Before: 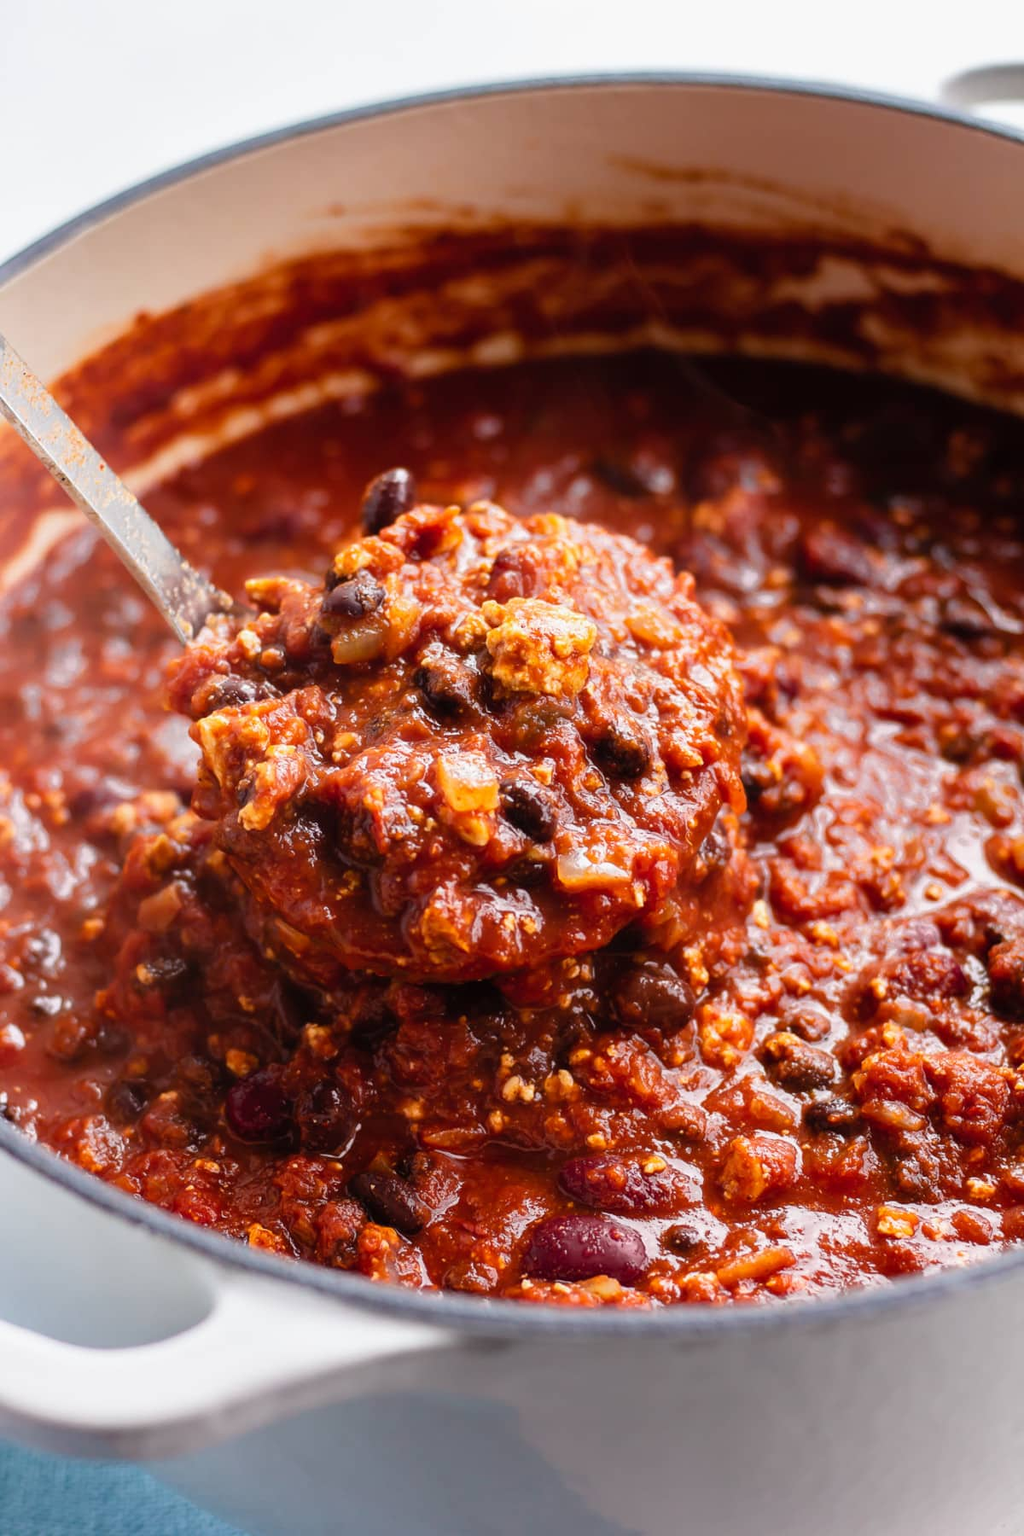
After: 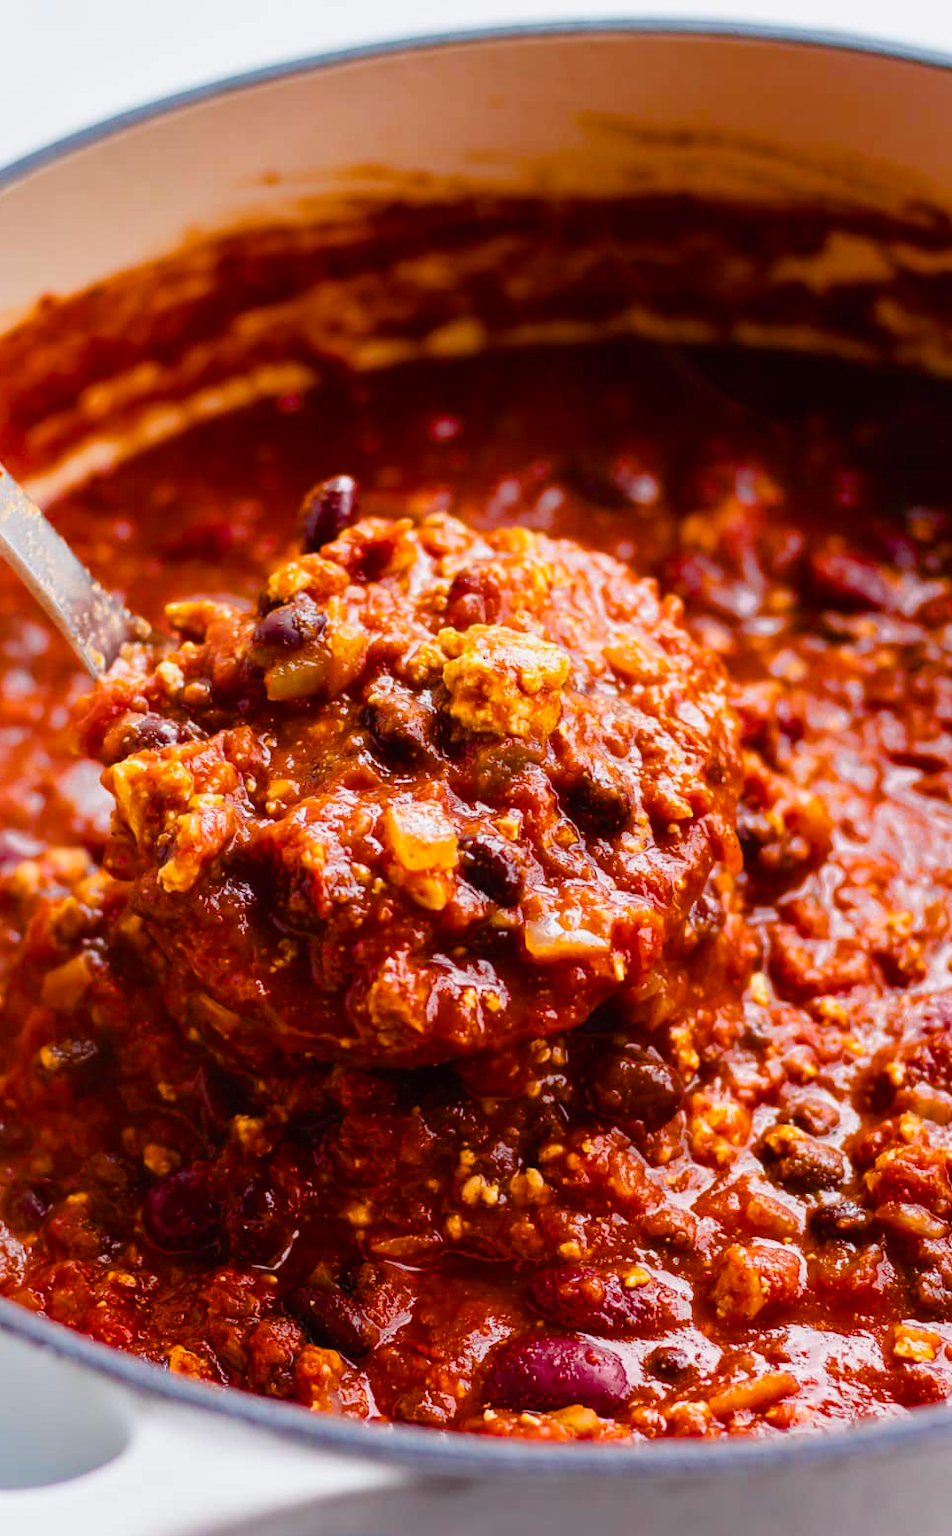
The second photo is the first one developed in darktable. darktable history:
color correction: highlights a* 0.054, highlights b* -0.67
color balance rgb: perceptual saturation grading › global saturation 0.203%, perceptual saturation grading › mid-tones 6.236%, perceptual saturation grading › shadows 71.56%, perceptual brilliance grading › global brilliance 2.102%, perceptual brilliance grading › highlights -3.63%, global vibrance 40.54%
crop: left 9.997%, top 3.652%, right 9.205%, bottom 9.482%
